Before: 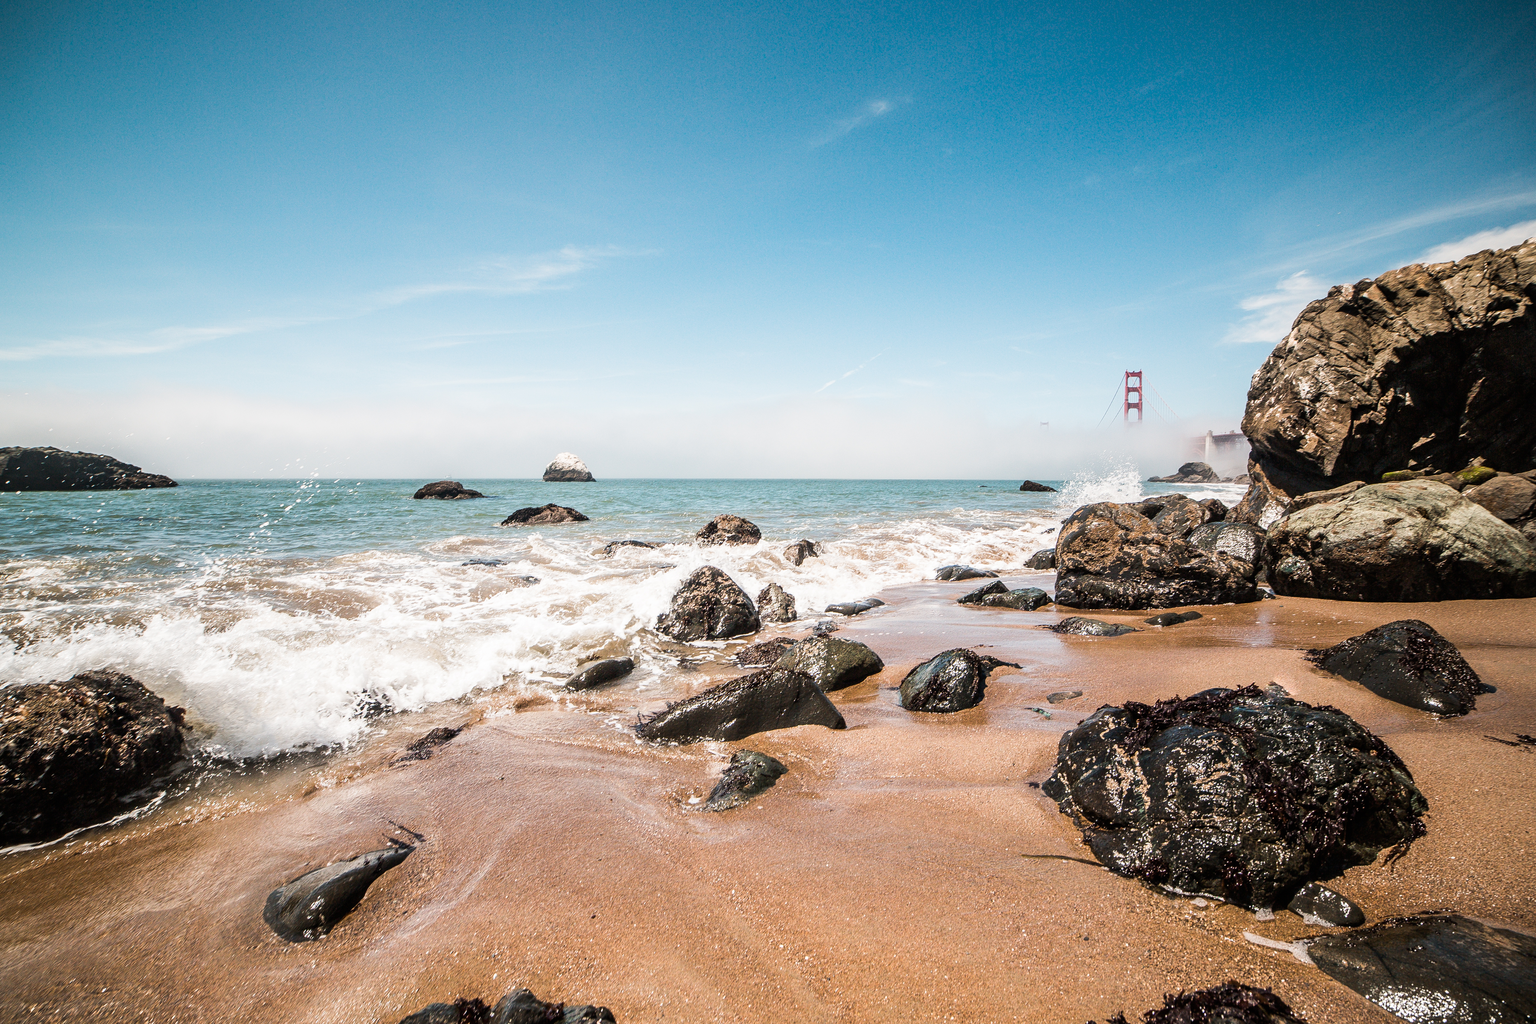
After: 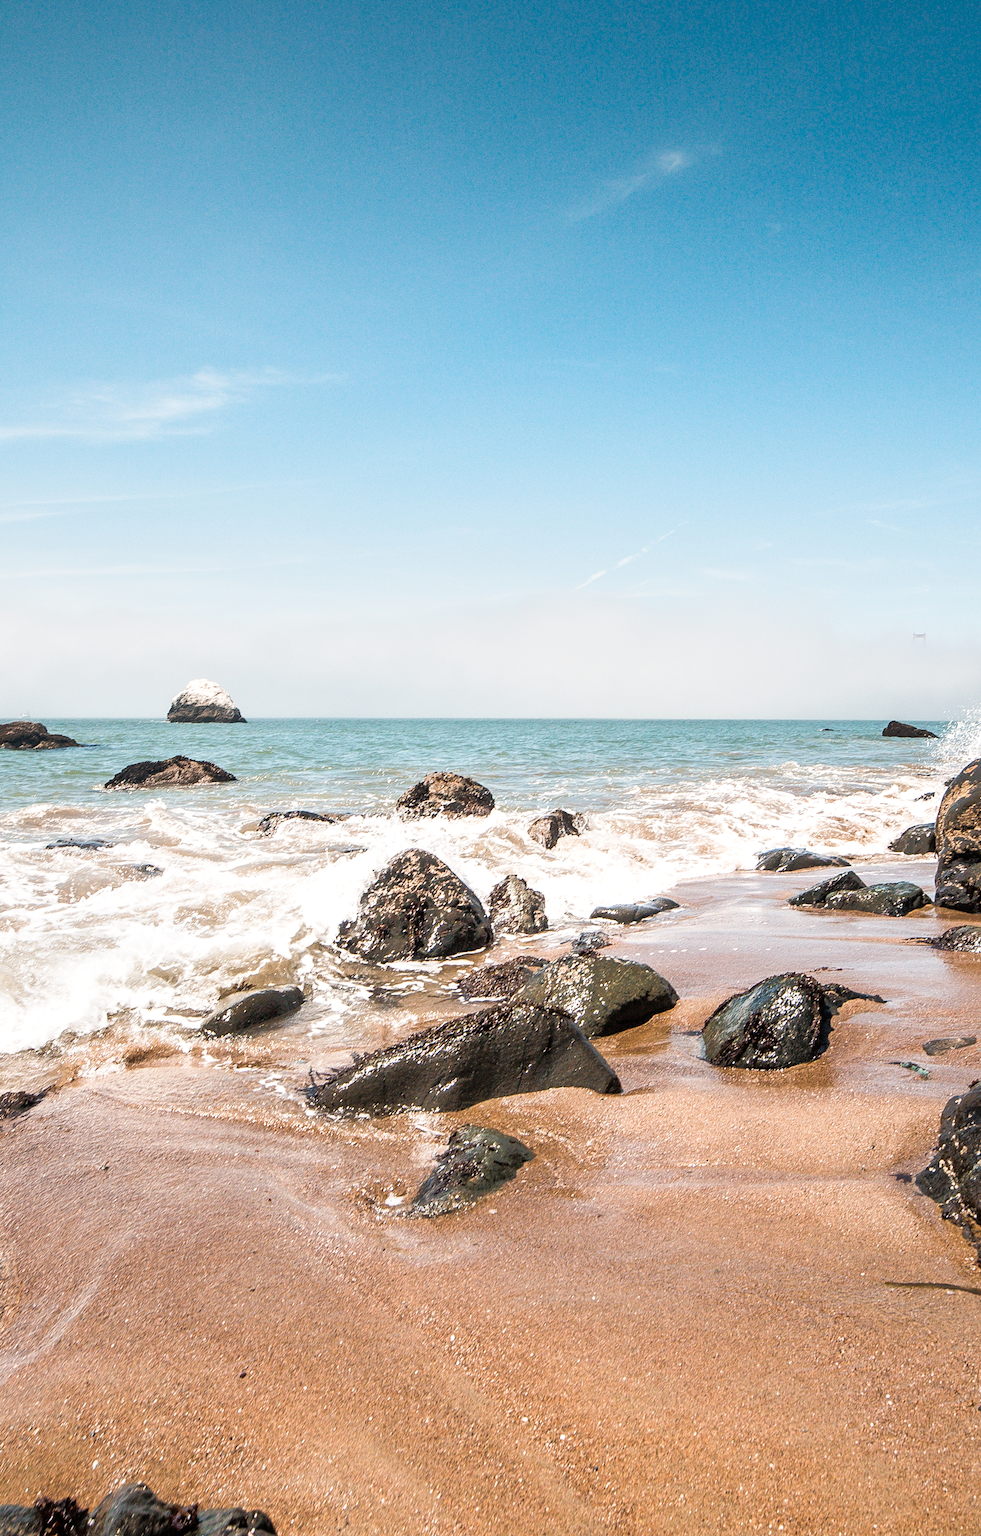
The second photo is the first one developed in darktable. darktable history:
exposure: exposure -0.022 EV, compensate highlight preservation false
crop: left 28.115%, right 29.253%
tone equalizer: -8 EV -0.516 EV, -7 EV -0.281 EV, -6 EV -0.093 EV, -5 EV 0.449 EV, -4 EV 0.987 EV, -3 EV 0.799 EV, -2 EV -0.01 EV, -1 EV 0.138 EV, +0 EV -0.017 EV, mask exposure compensation -0.49 EV
